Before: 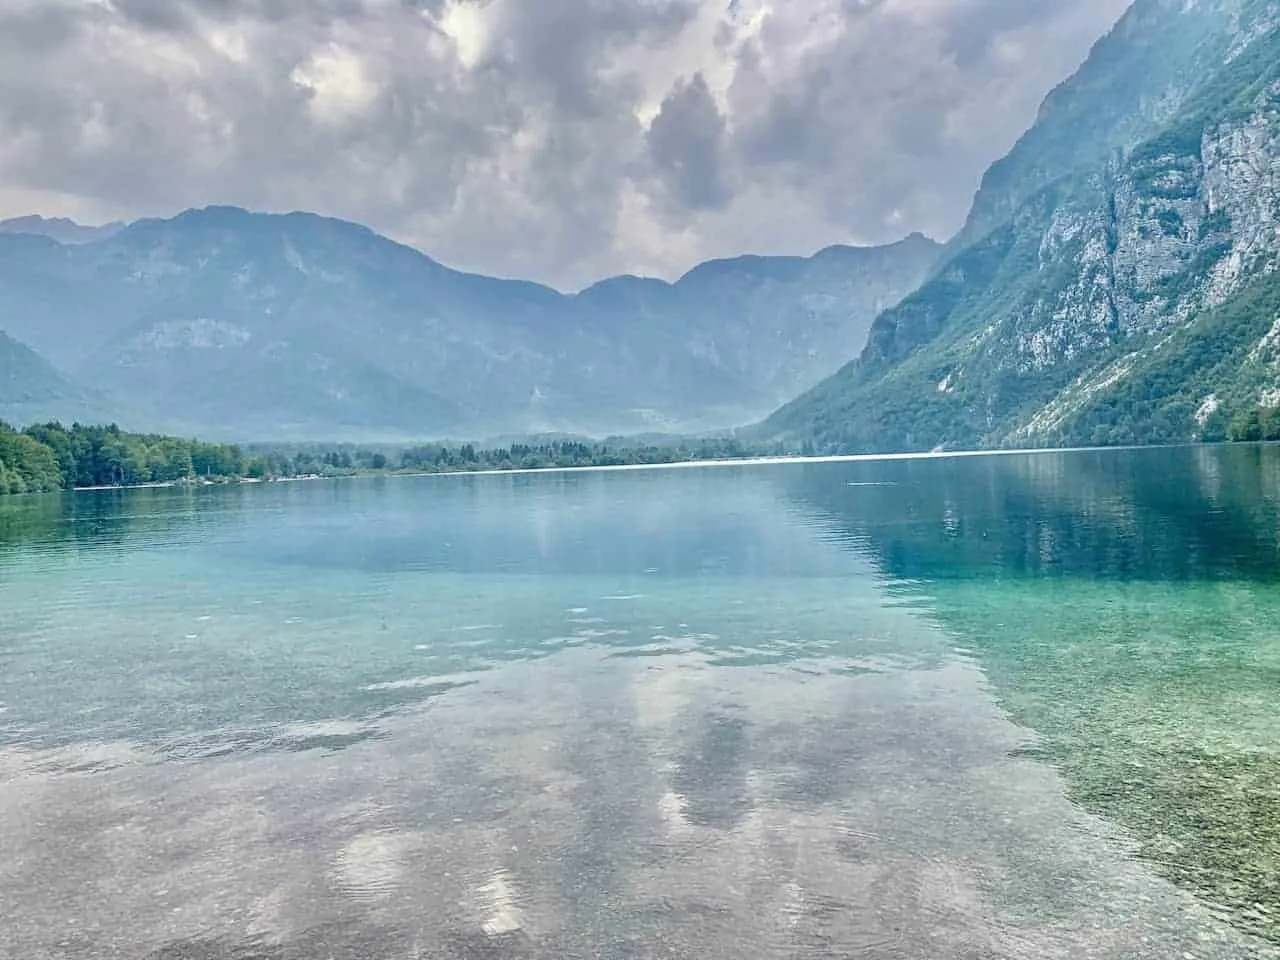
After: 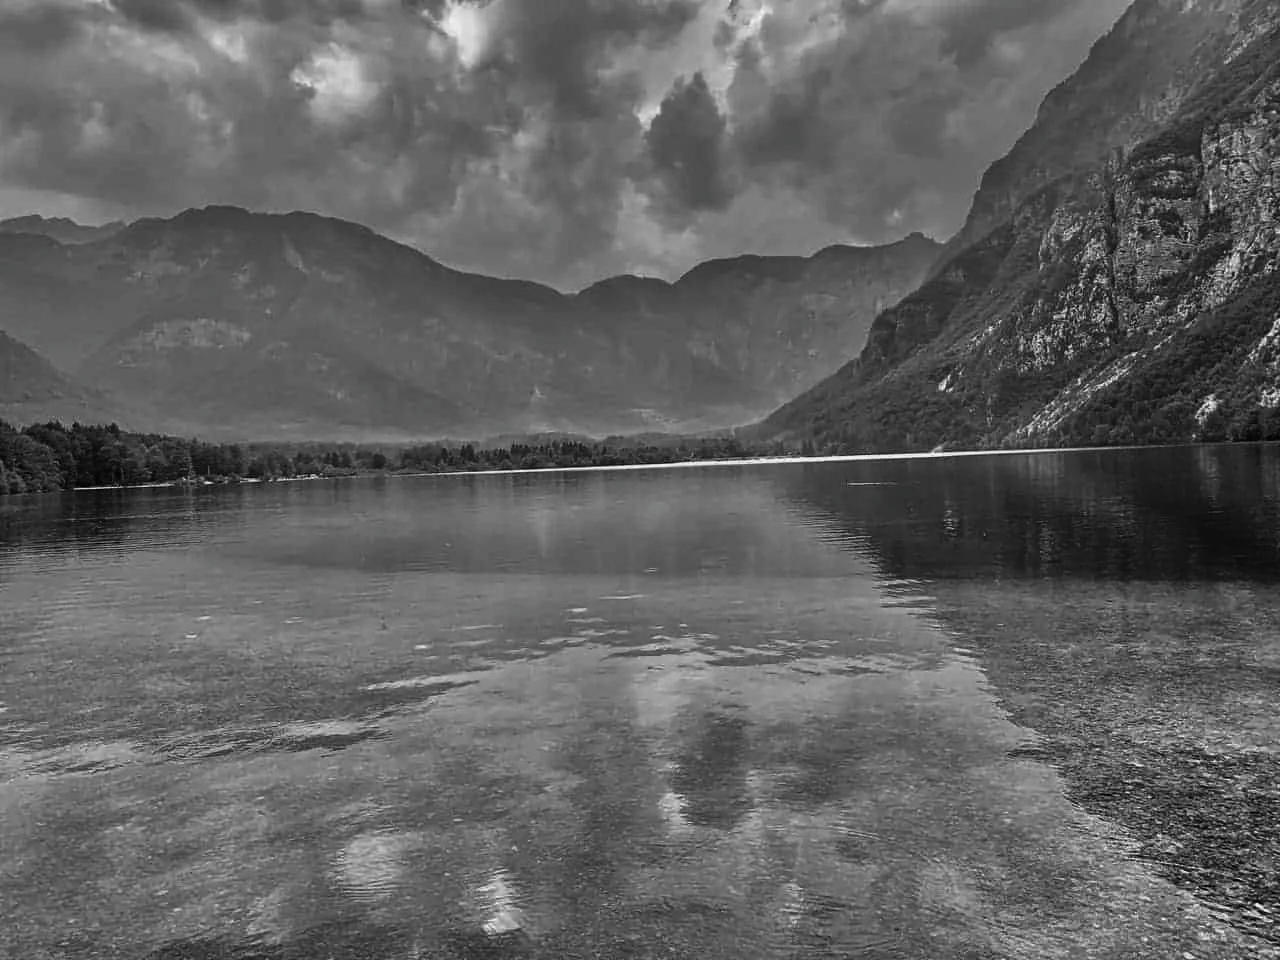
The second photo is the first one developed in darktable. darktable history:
contrast brightness saturation: contrast -0.027, brightness -0.594, saturation -0.997
